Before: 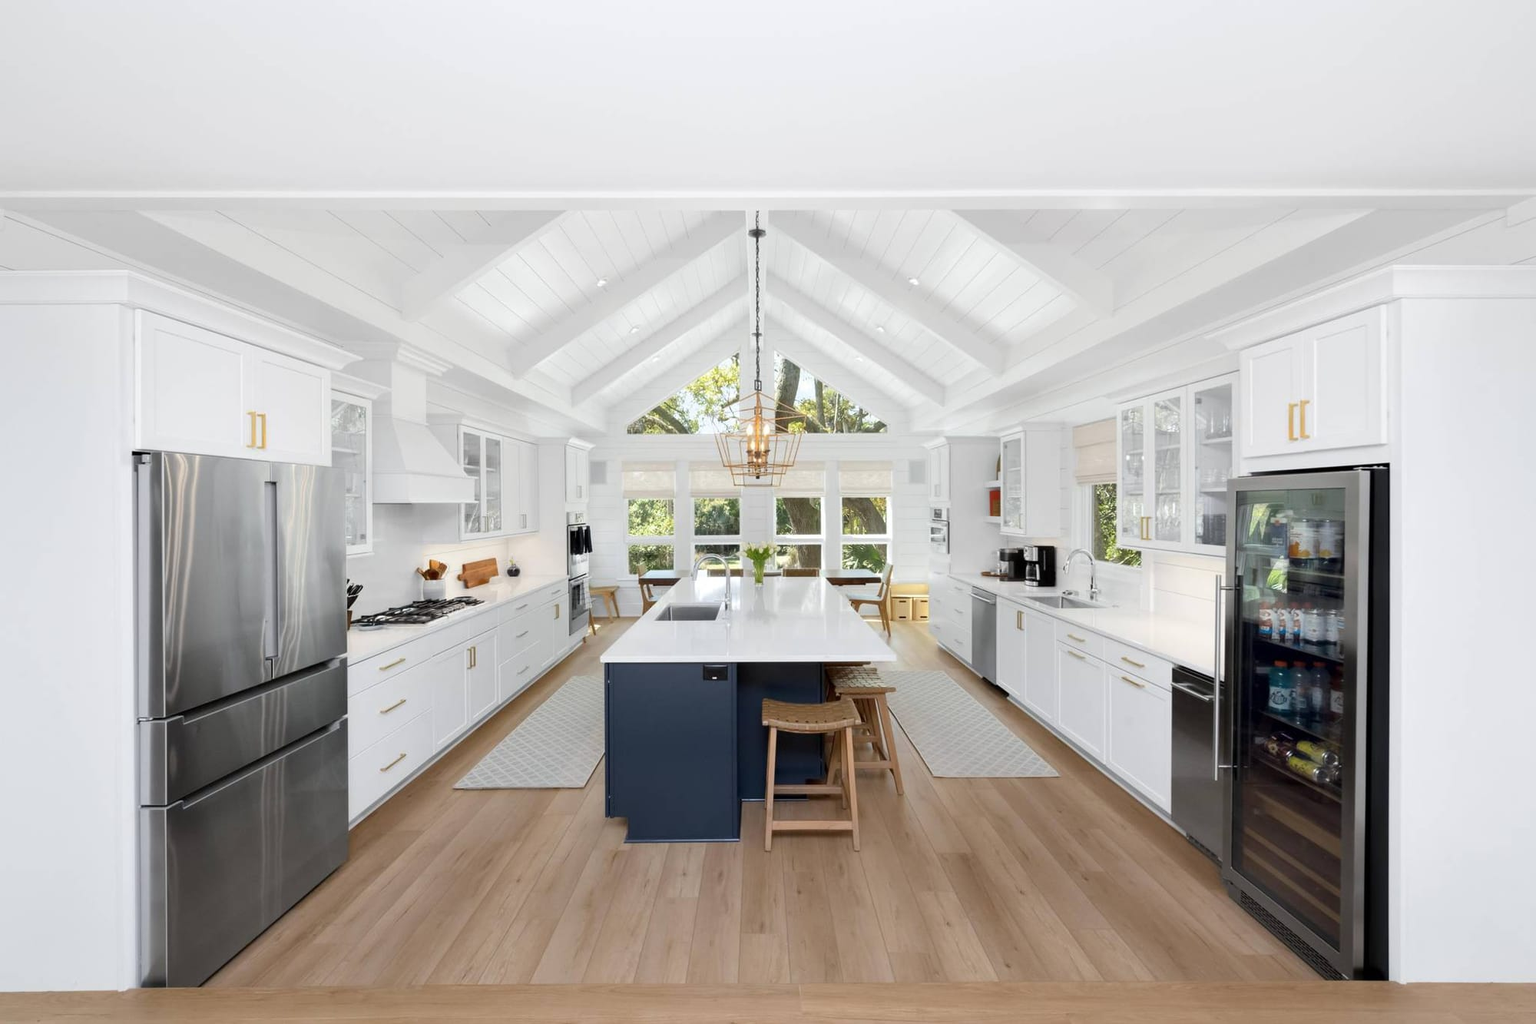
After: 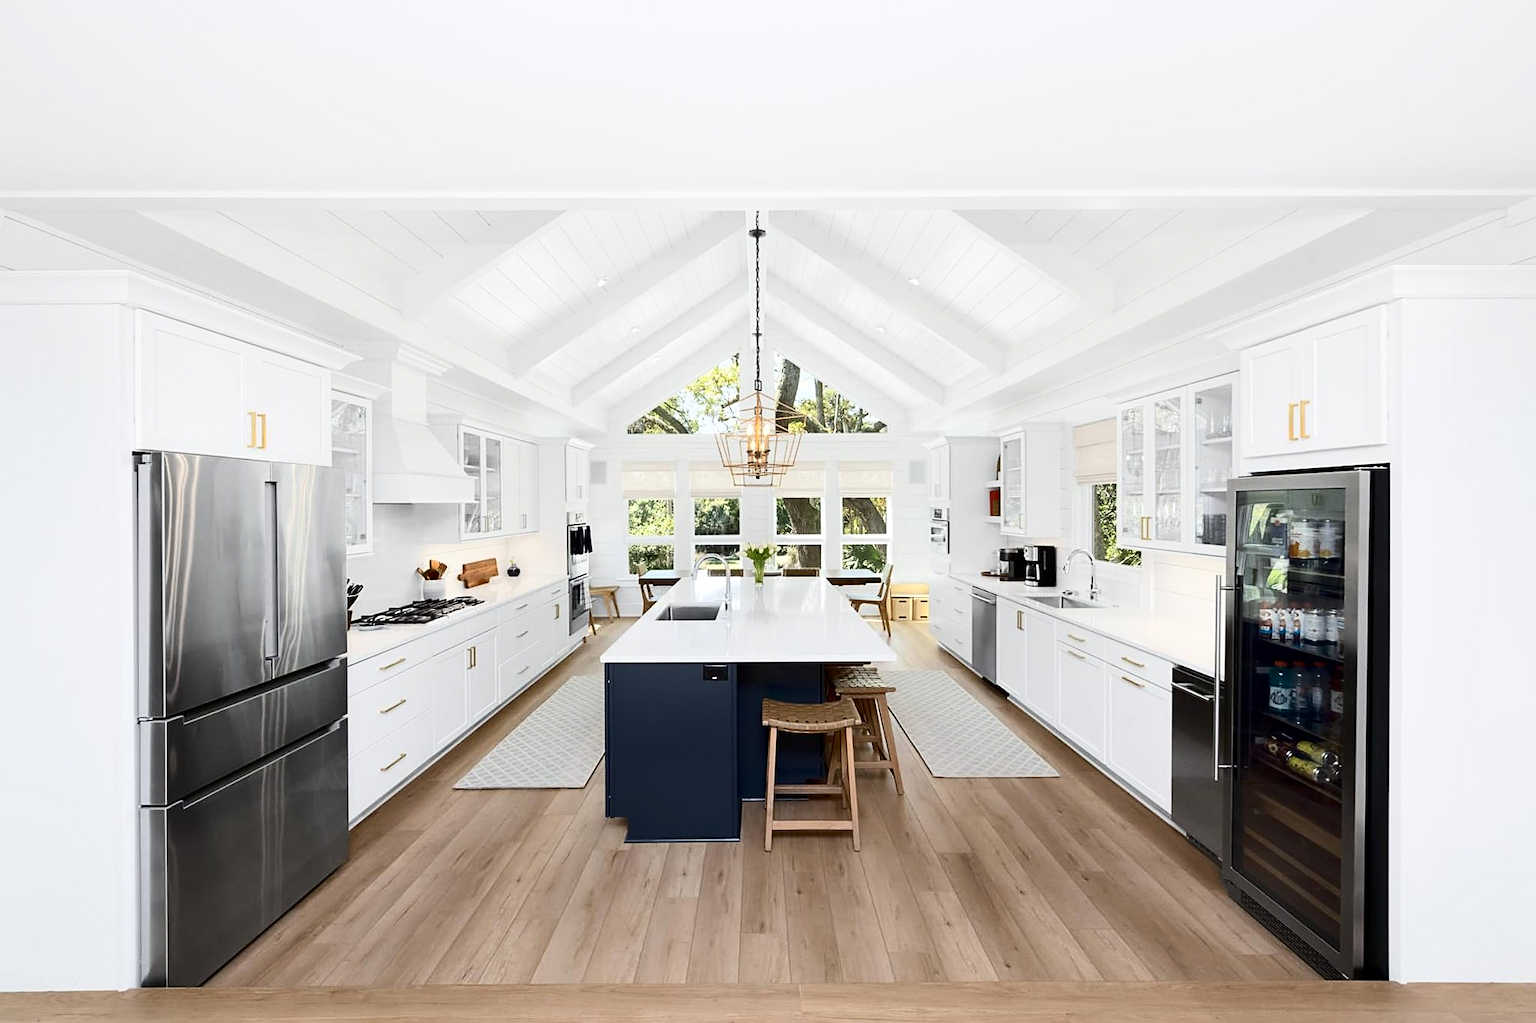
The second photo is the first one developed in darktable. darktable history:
contrast brightness saturation: contrast 0.273
sharpen: on, module defaults
